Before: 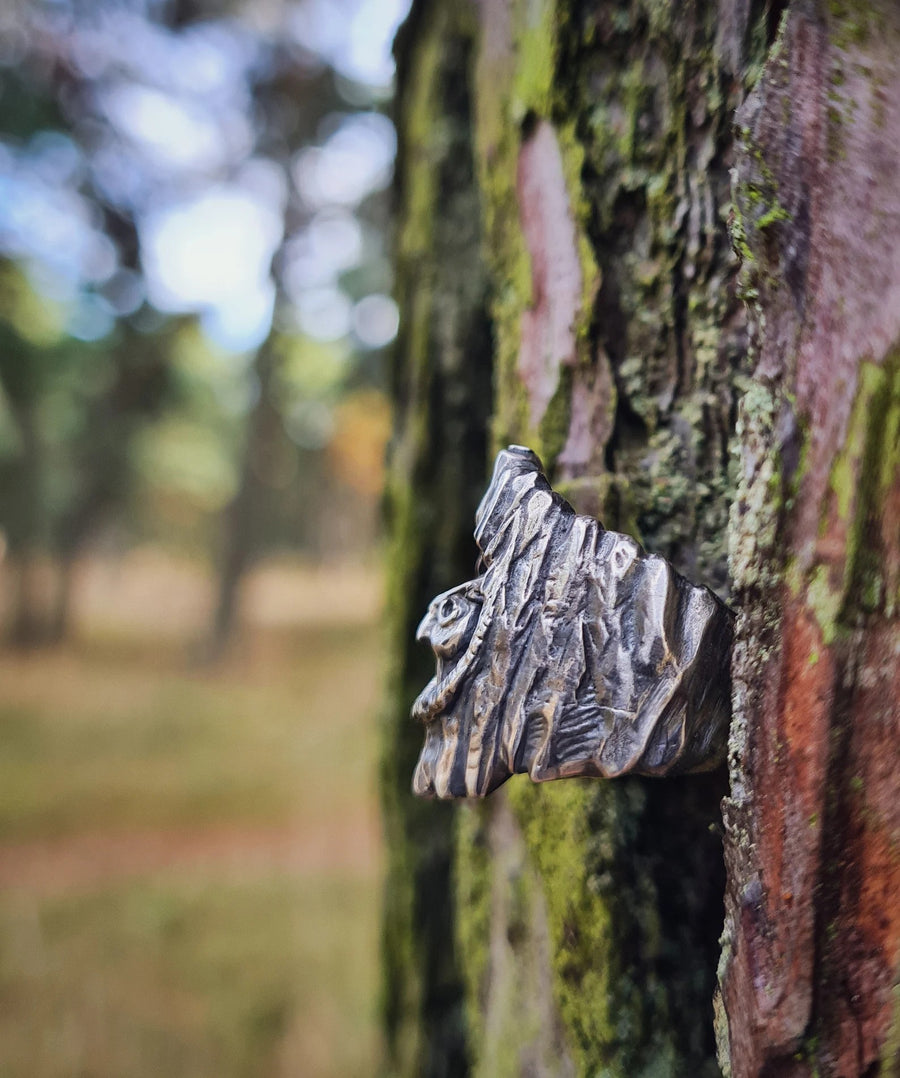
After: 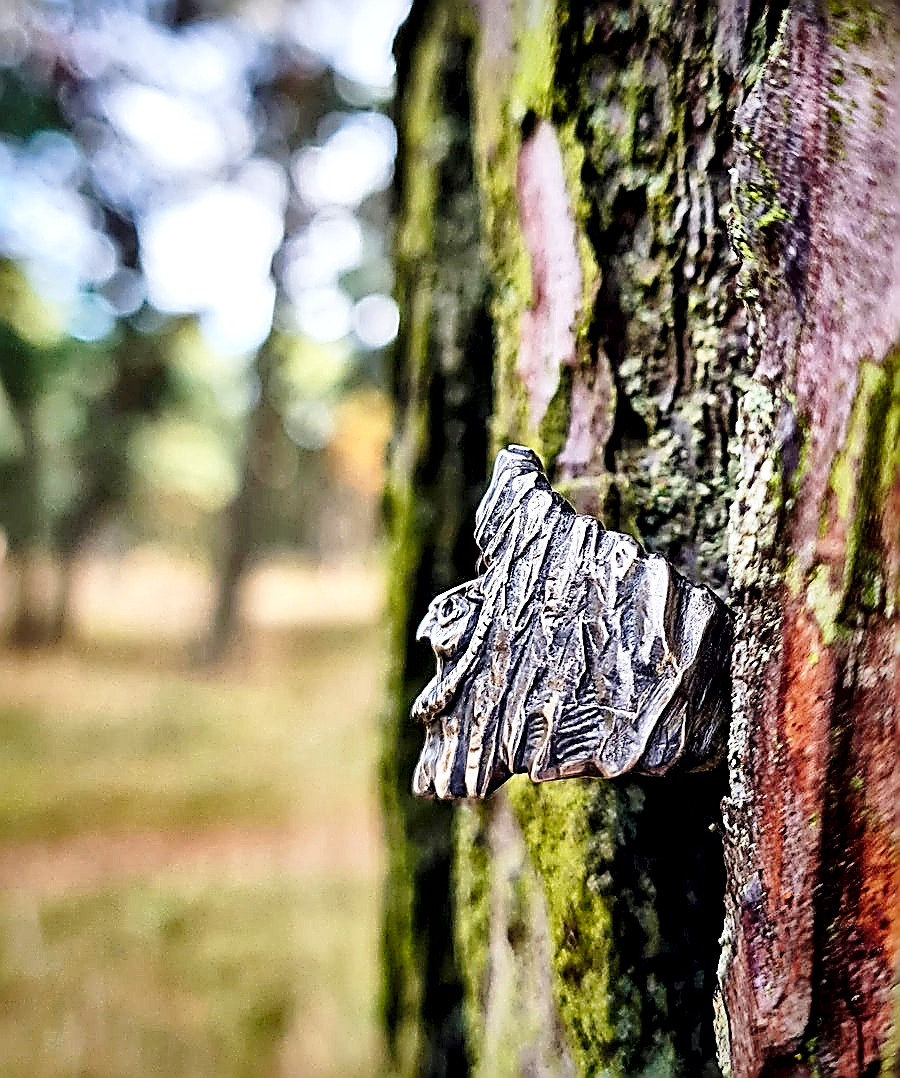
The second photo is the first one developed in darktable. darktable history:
base curve: curves: ch0 [(0, 0) (0.028, 0.03) (0.121, 0.232) (0.46, 0.748) (0.859, 0.968) (1, 1)], preserve colors none
exposure: black level correction 0.01, exposure 0.014 EV, compensate highlight preservation false
local contrast: mode bilateral grid, contrast 20, coarseness 50, detail 179%, midtone range 0.2
sharpen: amount 2
